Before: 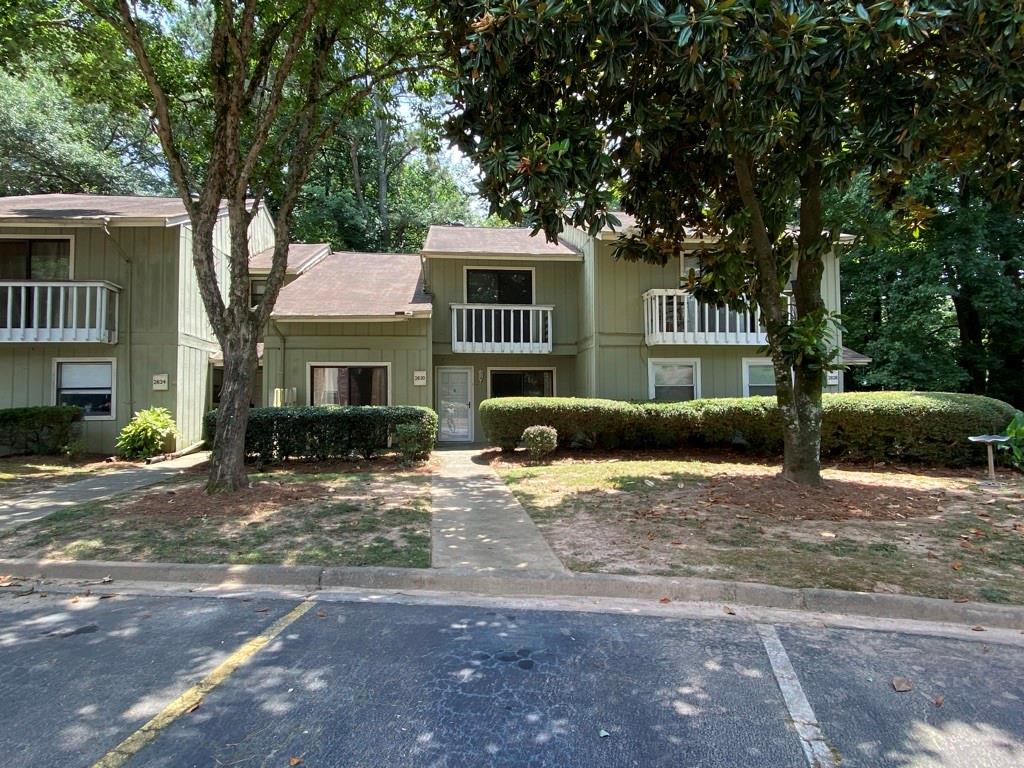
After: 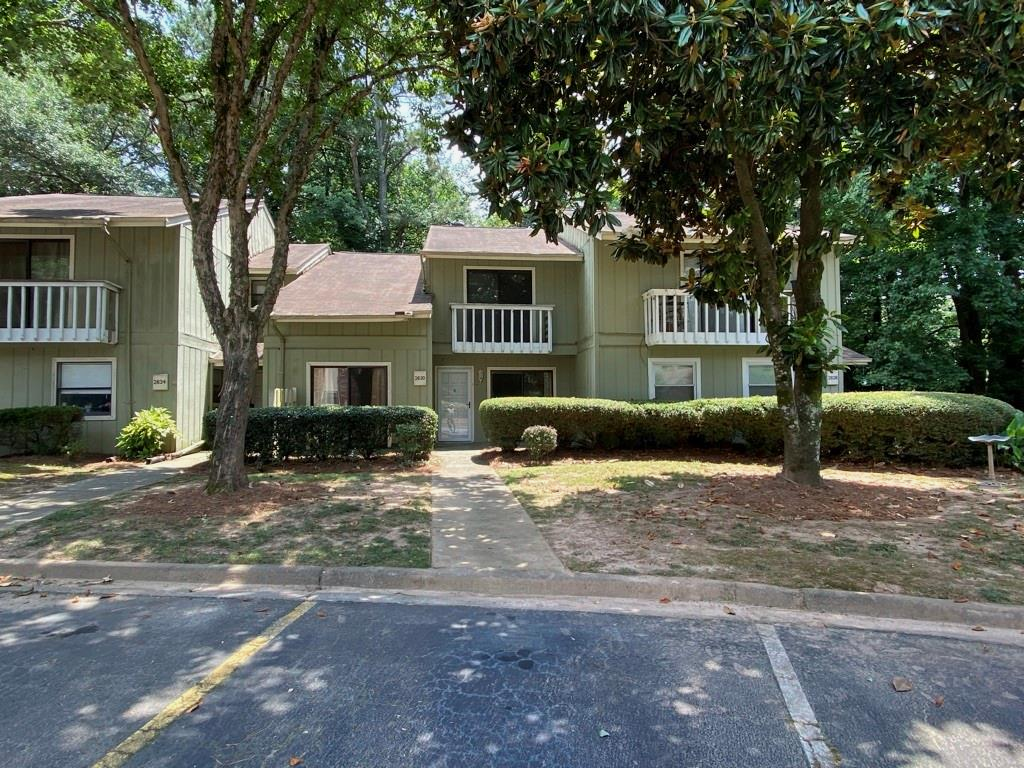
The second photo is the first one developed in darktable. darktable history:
shadows and highlights: white point adjustment -3.51, highlights -63.64, soften with gaussian
